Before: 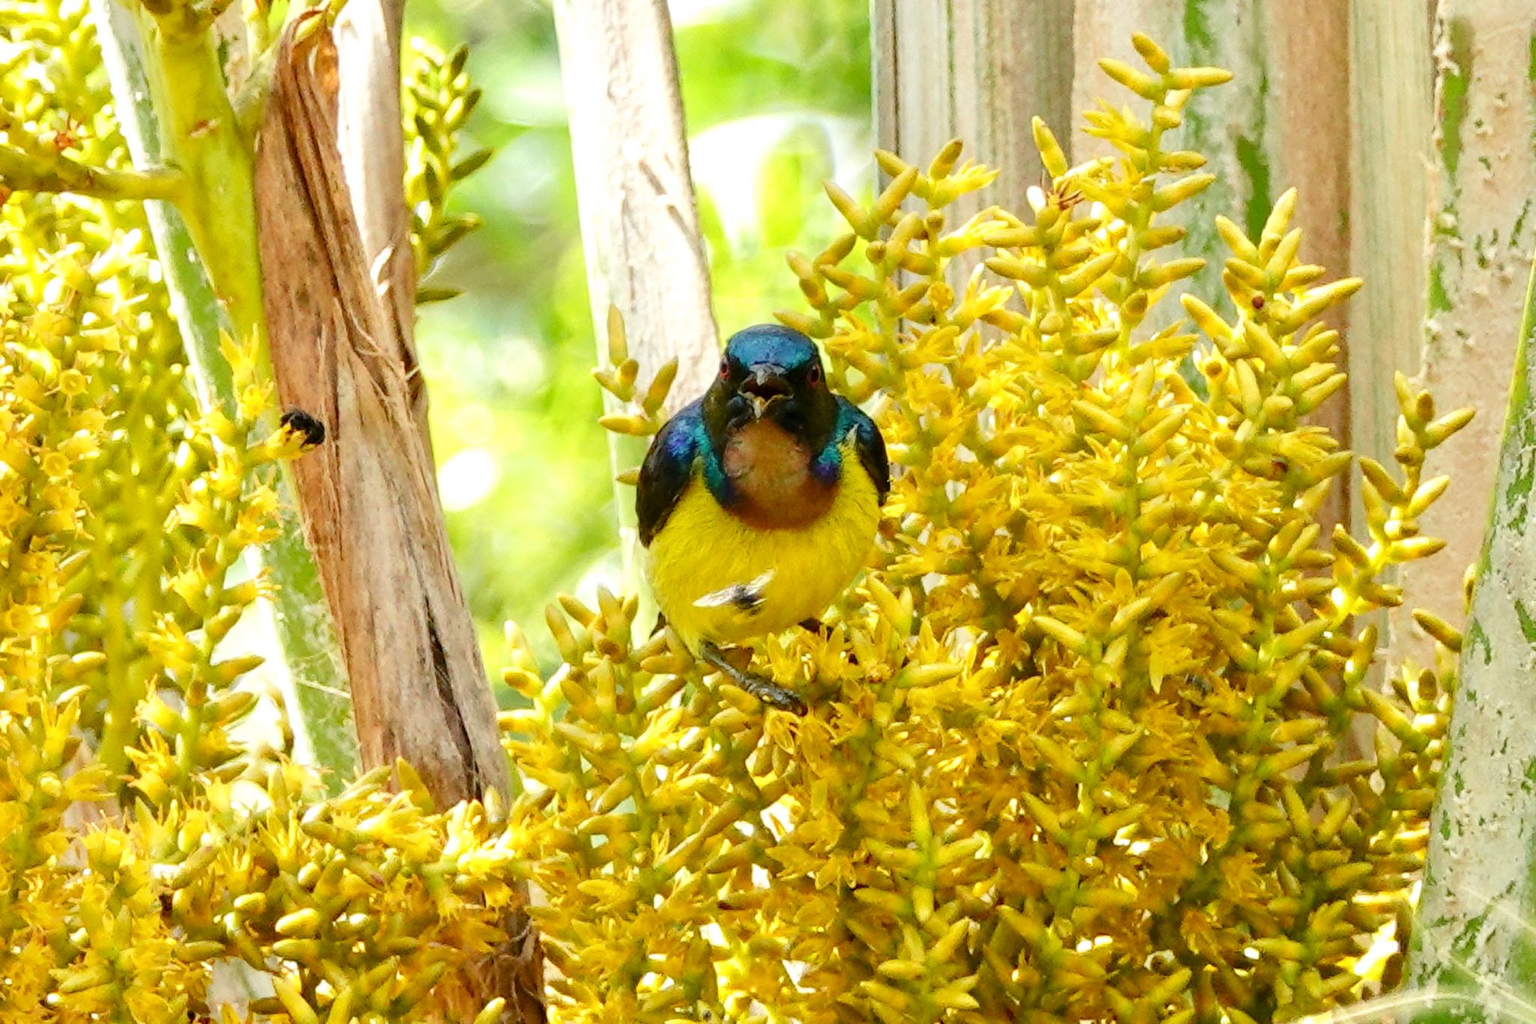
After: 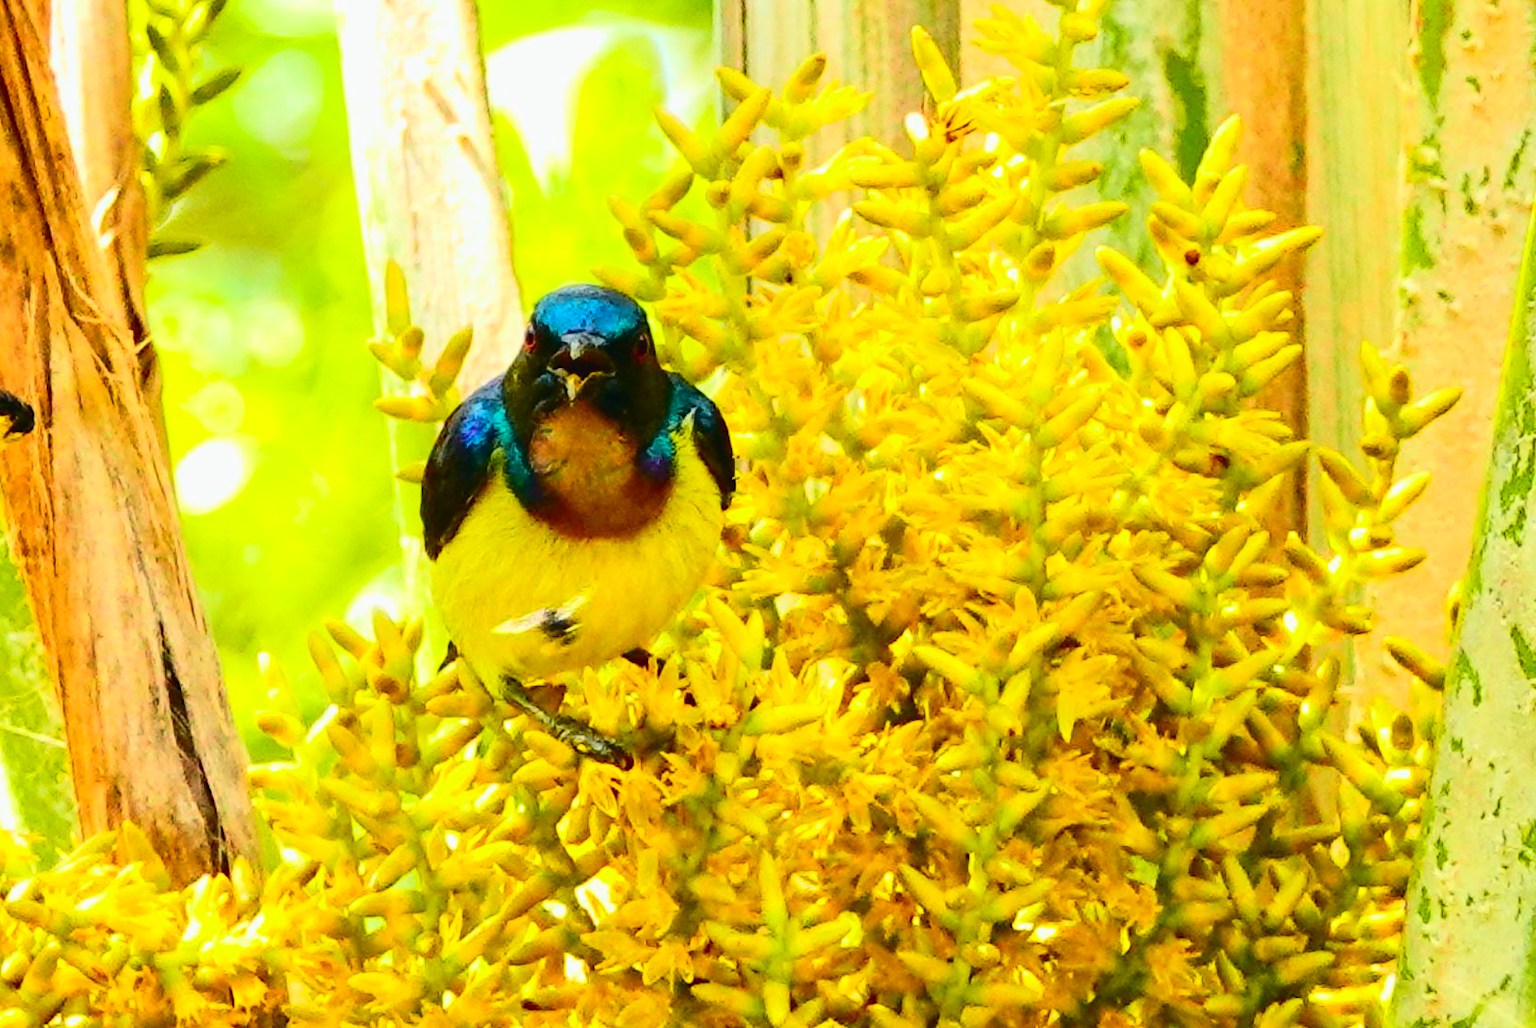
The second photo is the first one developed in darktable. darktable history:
crop: left 19.353%, top 9.334%, right 0%, bottom 9.604%
tone curve: curves: ch0 [(0, 0.028) (0.037, 0.05) (0.123, 0.108) (0.19, 0.164) (0.269, 0.247) (0.475, 0.533) (0.595, 0.695) (0.718, 0.823) (0.855, 0.913) (1, 0.982)]; ch1 [(0, 0) (0.243, 0.245) (0.427, 0.41) (0.493, 0.481) (0.505, 0.502) (0.536, 0.545) (0.56, 0.582) (0.611, 0.644) (0.769, 0.807) (1, 1)]; ch2 [(0, 0) (0.249, 0.216) (0.349, 0.321) (0.424, 0.442) (0.476, 0.483) (0.498, 0.499) (0.517, 0.519) (0.532, 0.55) (0.569, 0.608) (0.614, 0.661) (0.706, 0.75) (0.808, 0.809) (0.991, 0.968)], color space Lab, independent channels, preserve colors none
color balance rgb: shadows lift › luminance -10.155%, highlights gain › chroma 0.145%, highlights gain › hue 331.97°, linear chroma grading › shadows -39.49%, linear chroma grading › highlights 40.895%, linear chroma grading › global chroma 45.166%, linear chroma grading › mid-tones -29.84%, perceptual saturation grading › global saturation -0.129%
